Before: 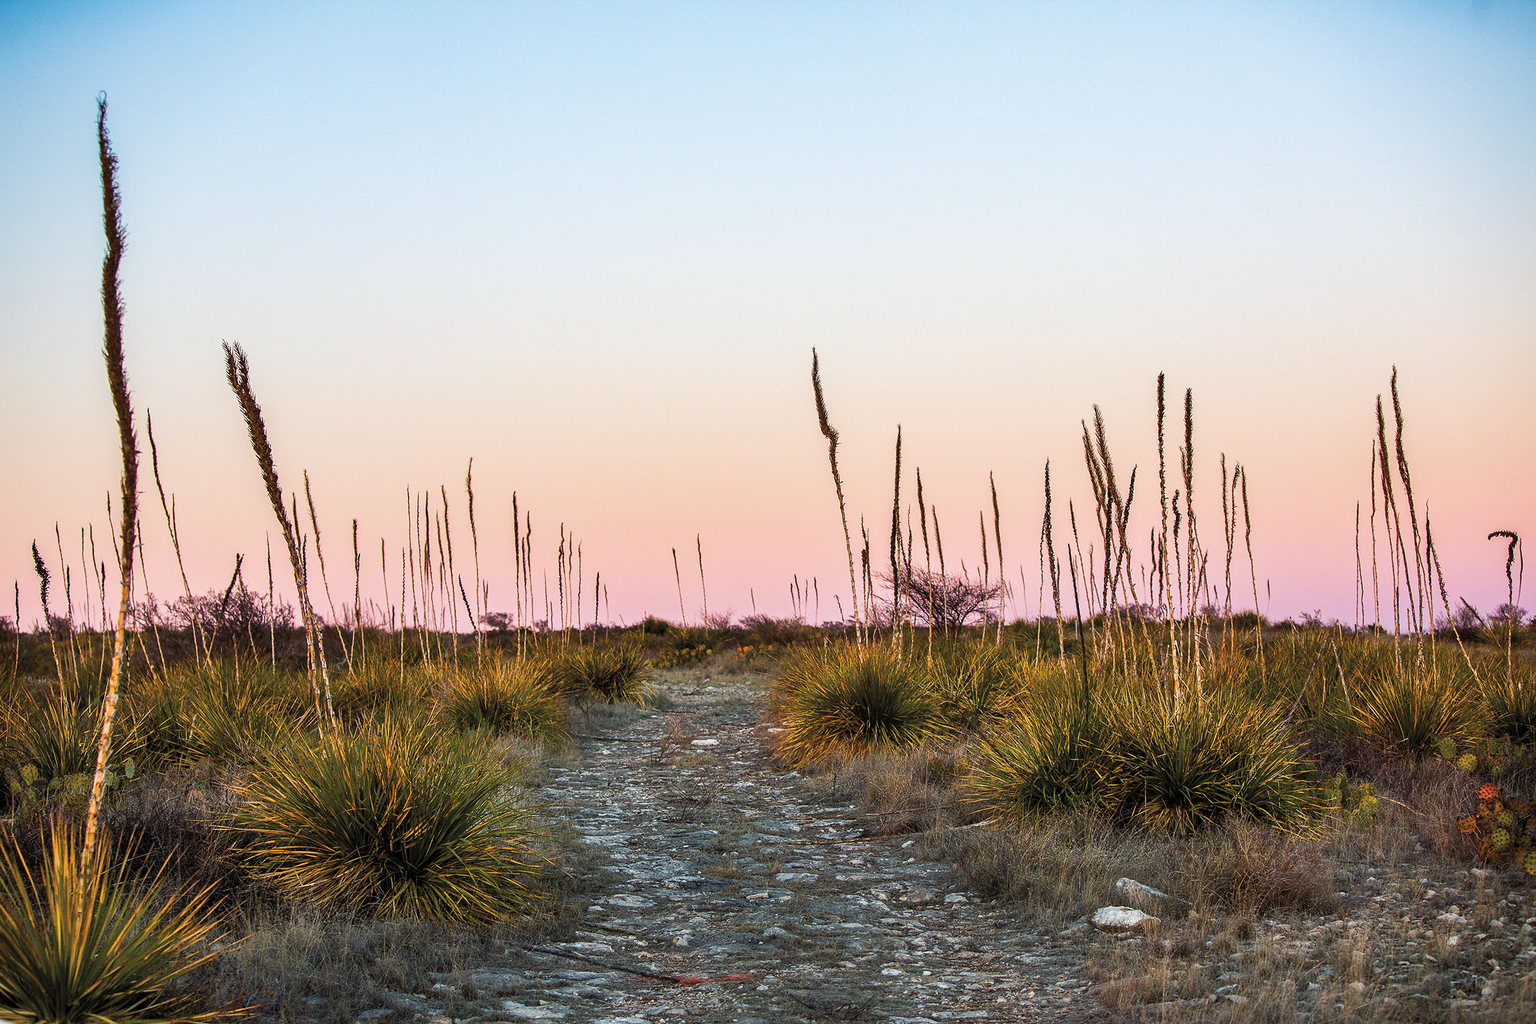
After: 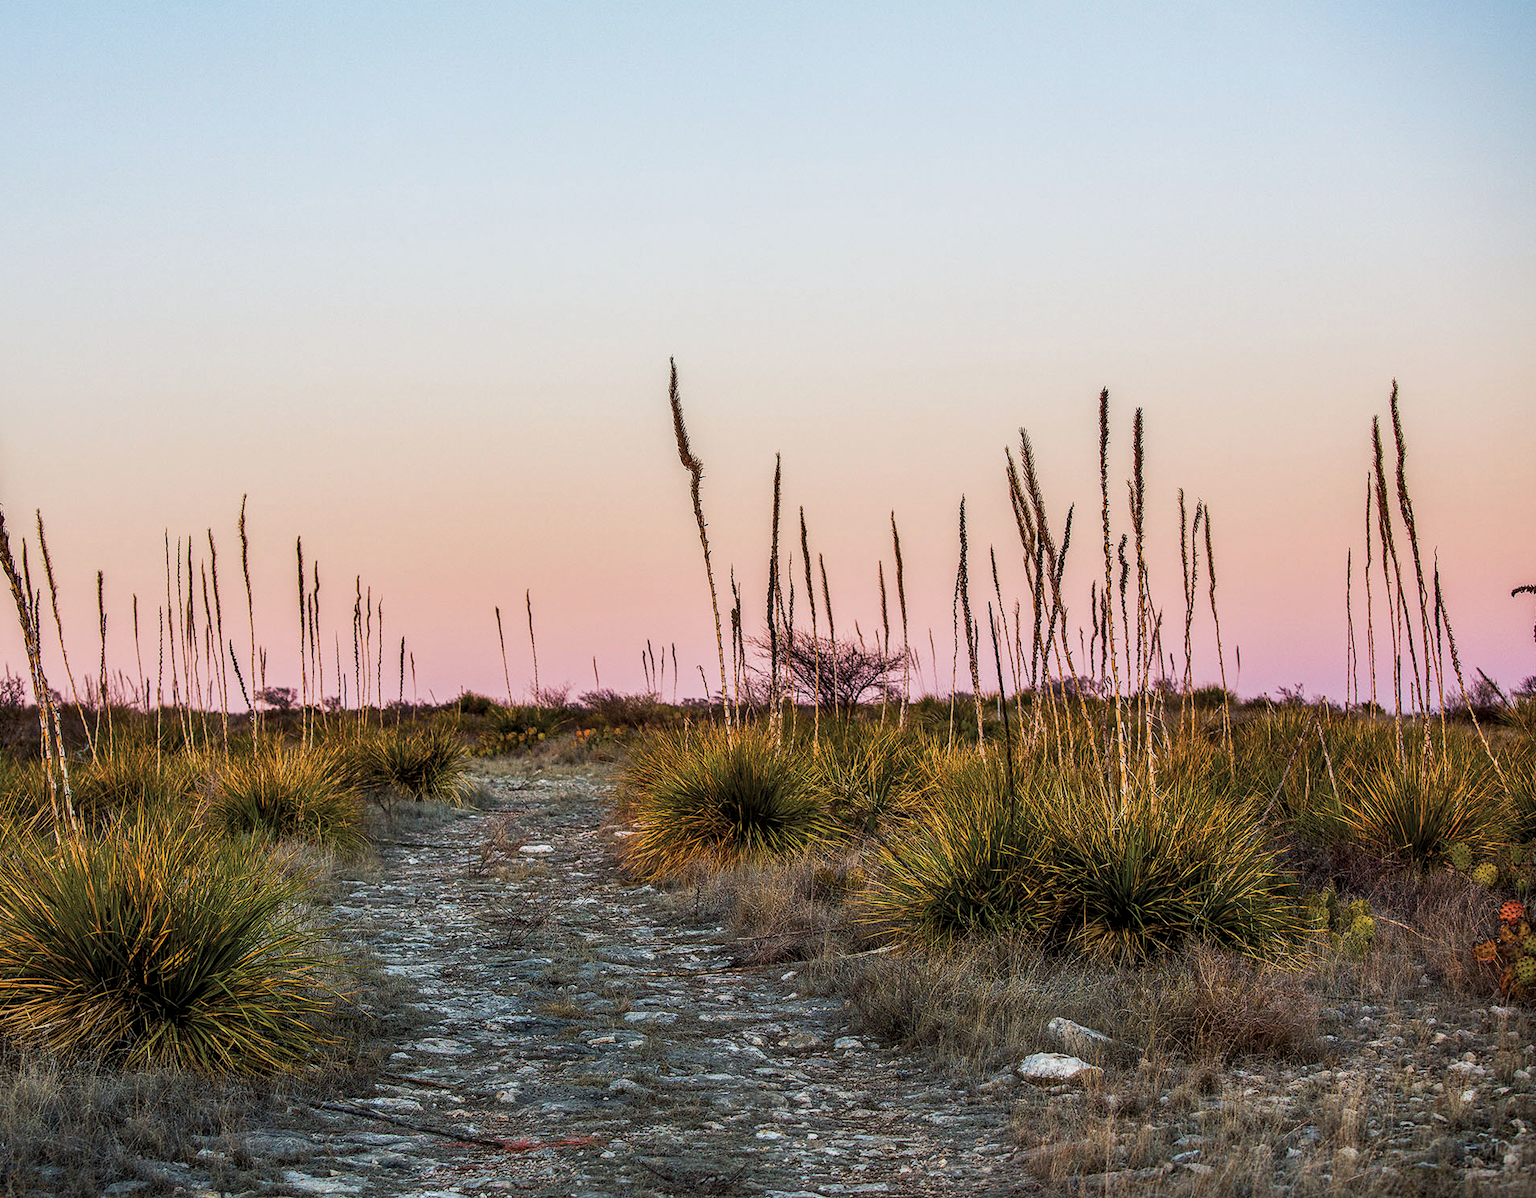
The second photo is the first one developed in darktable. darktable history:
crop and rotate: left 17.877%, top 5.996%, right 1.804%
exposure: black level correction 0.001, exposure -0.201 EV, compensate exposure bias true, compensate highlight preservation false
local contrast: on, module defaults
